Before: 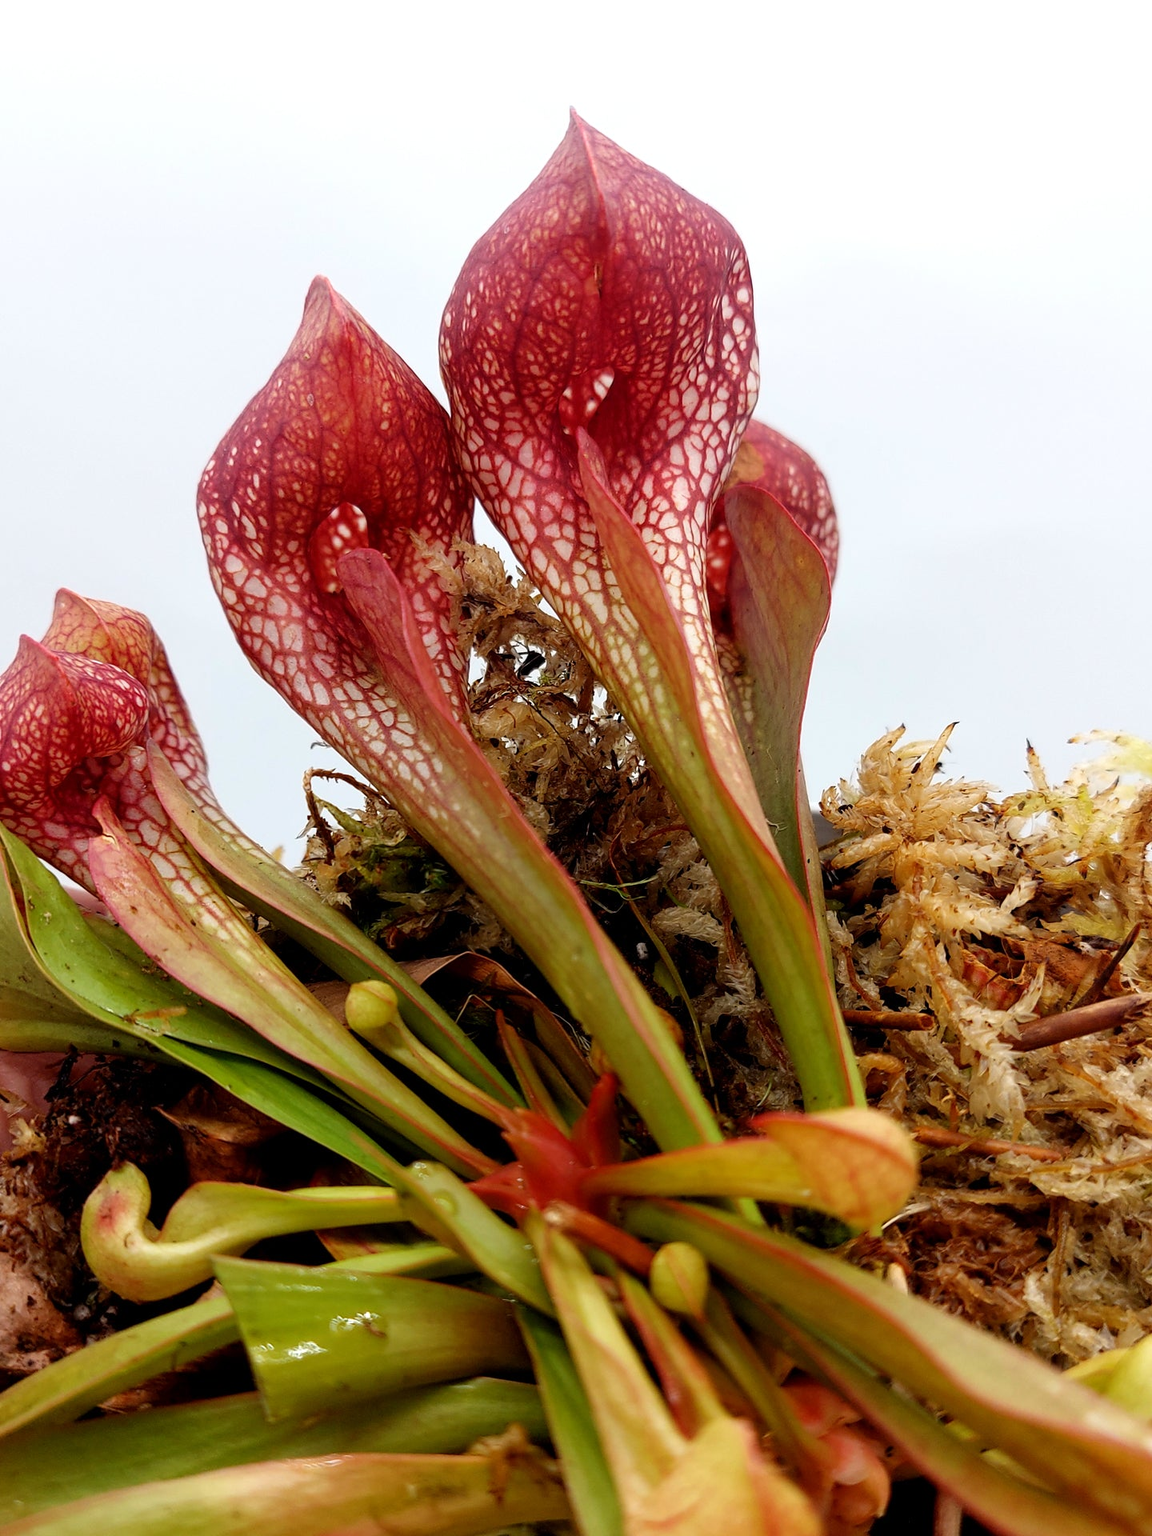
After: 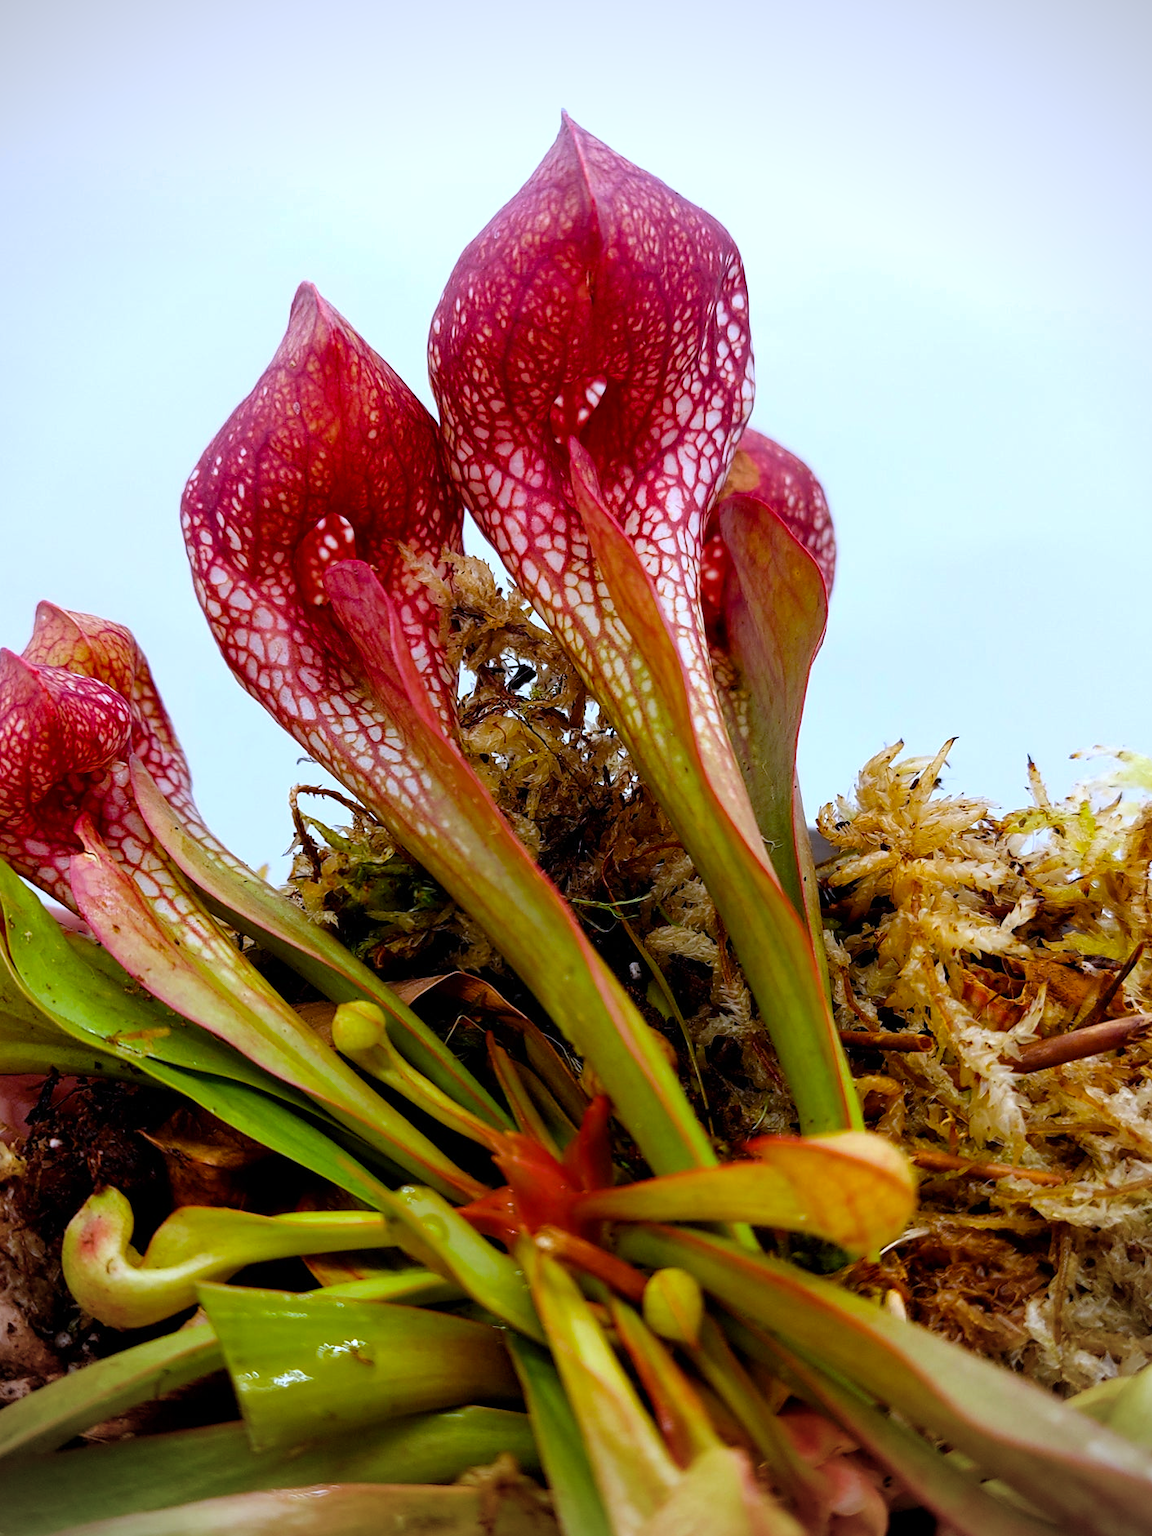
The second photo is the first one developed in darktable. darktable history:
vignetting: on, module defaults
crop: left 1.743%, right 0.268%, bottom 2.011%
color balance rgb: perceptual saturation grading › global saturation 34.05%, global vibrance 5.56%
shadows and highlights: radius 125.46, shadows 30.51, highlights -30.51, low approximation 0.01, soften with gaussian
white balance: red 0.948, green 1.02, blue 1.176
